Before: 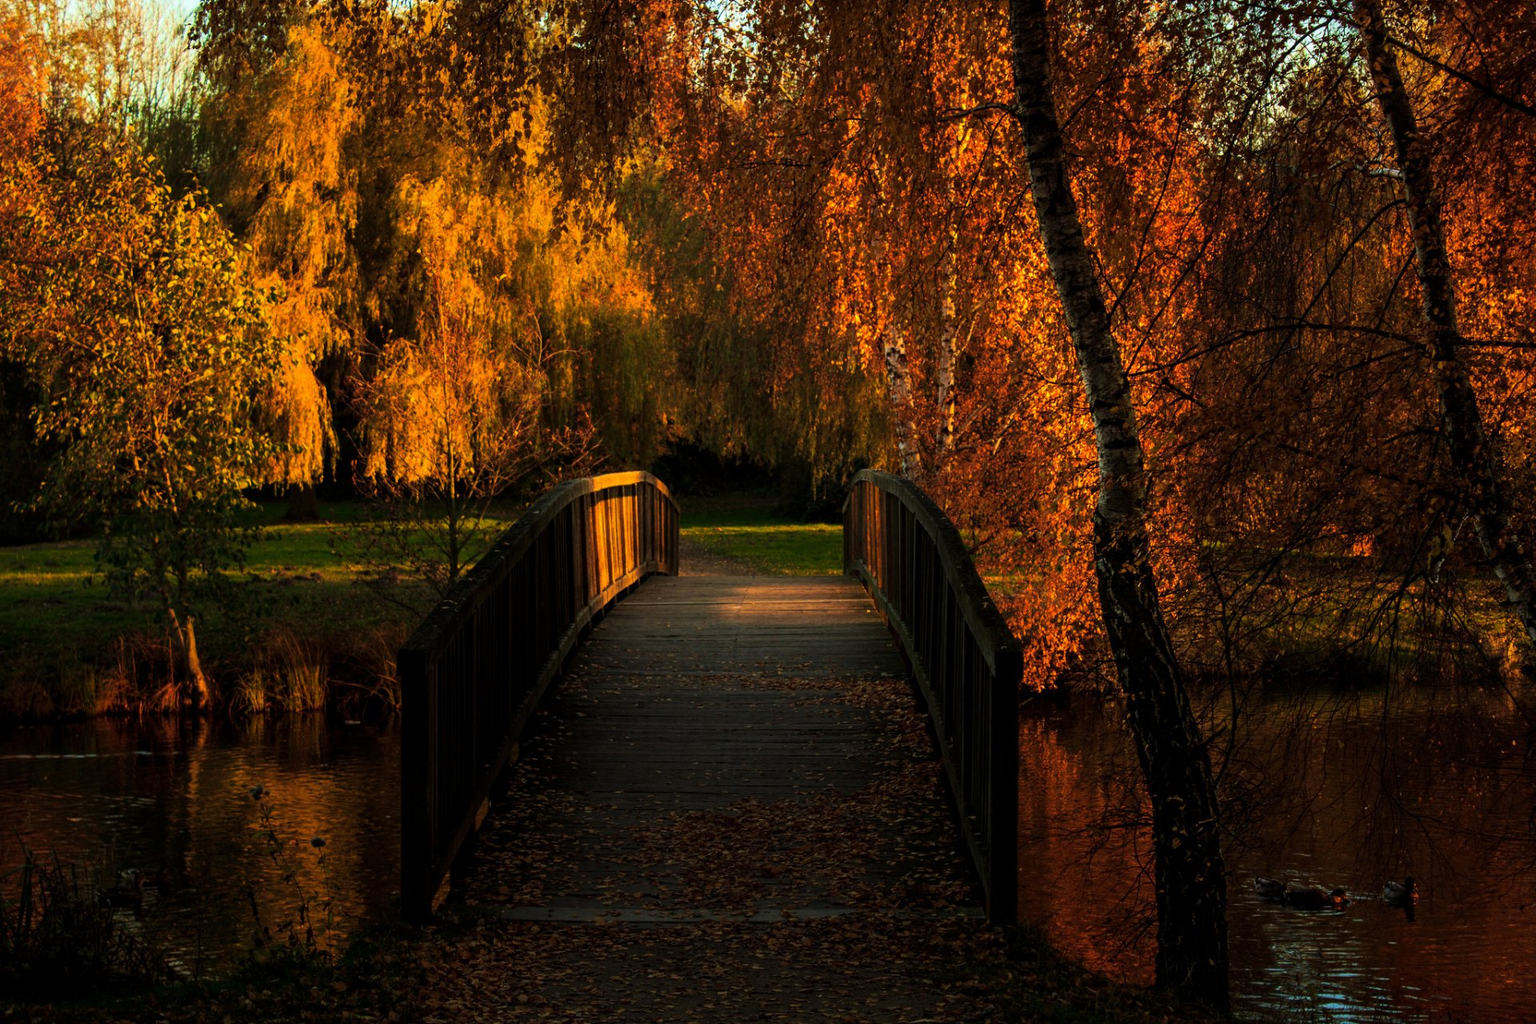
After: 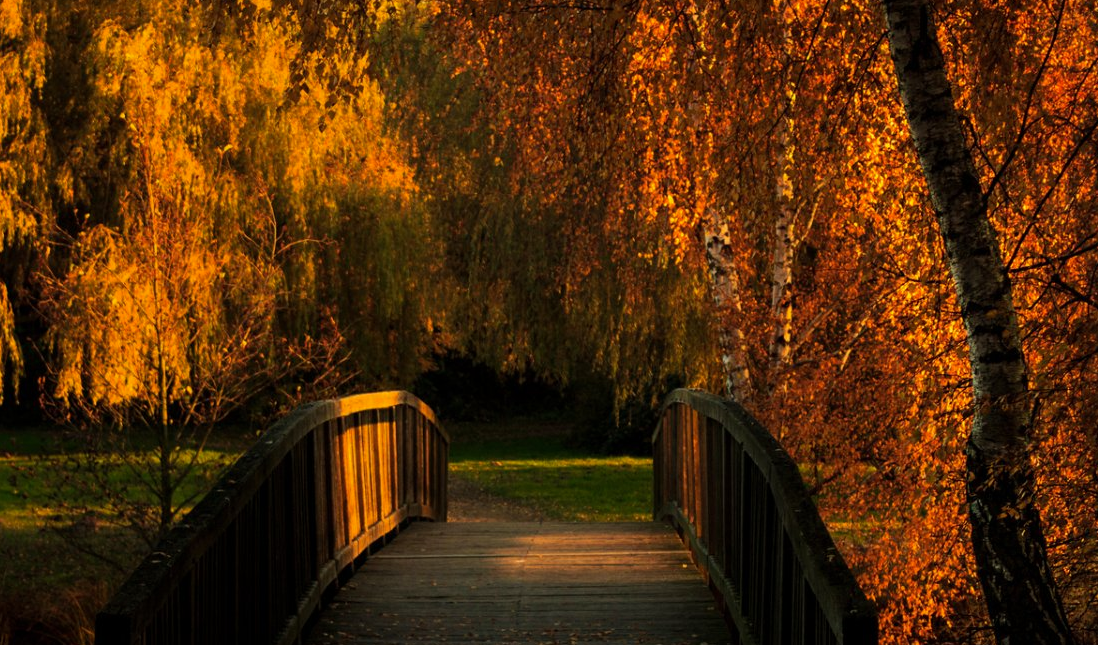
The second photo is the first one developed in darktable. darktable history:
tone equalizer: on, module defaults
crop: left 20.932%, top 15.471%, right 21.848%, bottom 34.081%
rgb curve: curves: ch2 [(0, 0) (0.567, 0.512) (1, 1)], mode RGB, independent channels
